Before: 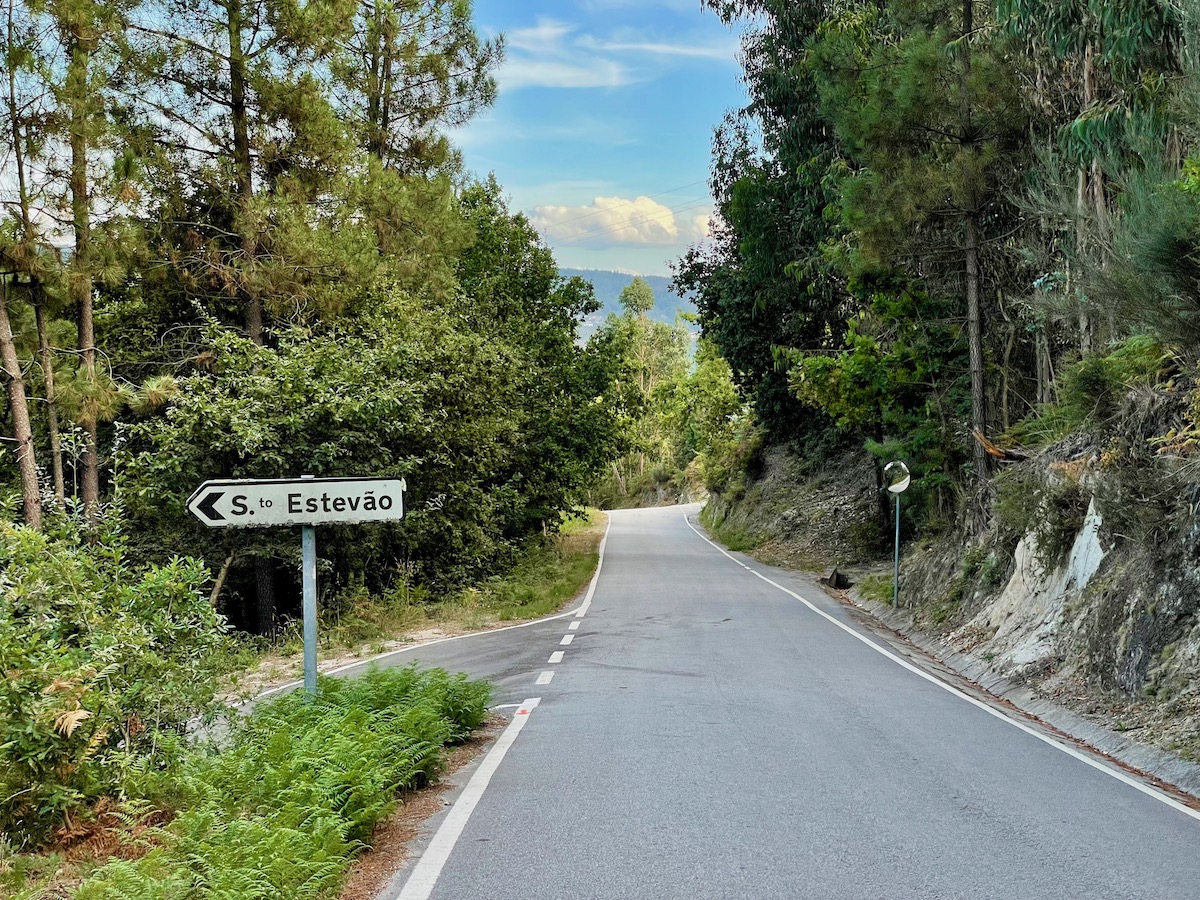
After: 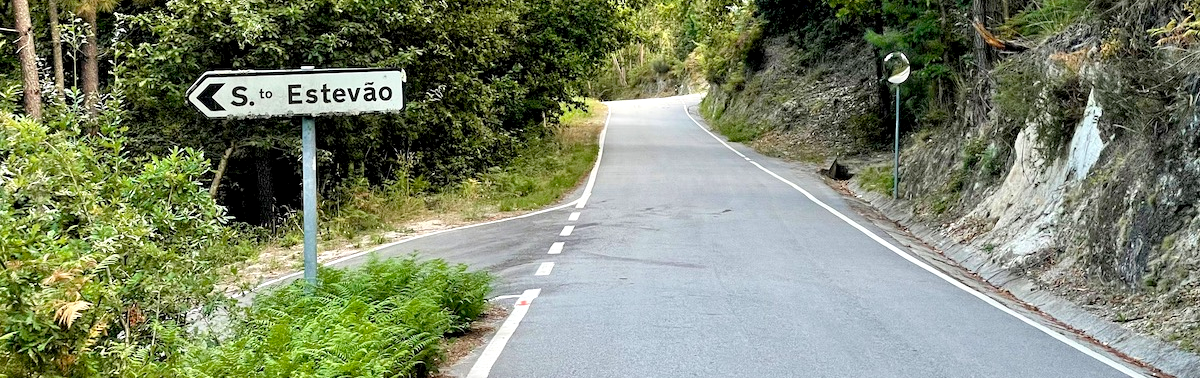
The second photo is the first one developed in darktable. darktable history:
crop: top 45.551%, bottom 12.262%
exposure: black level correction 0.001, exposure 0.5 EV, compensate exposure bias true, compensate highlight preservation false
